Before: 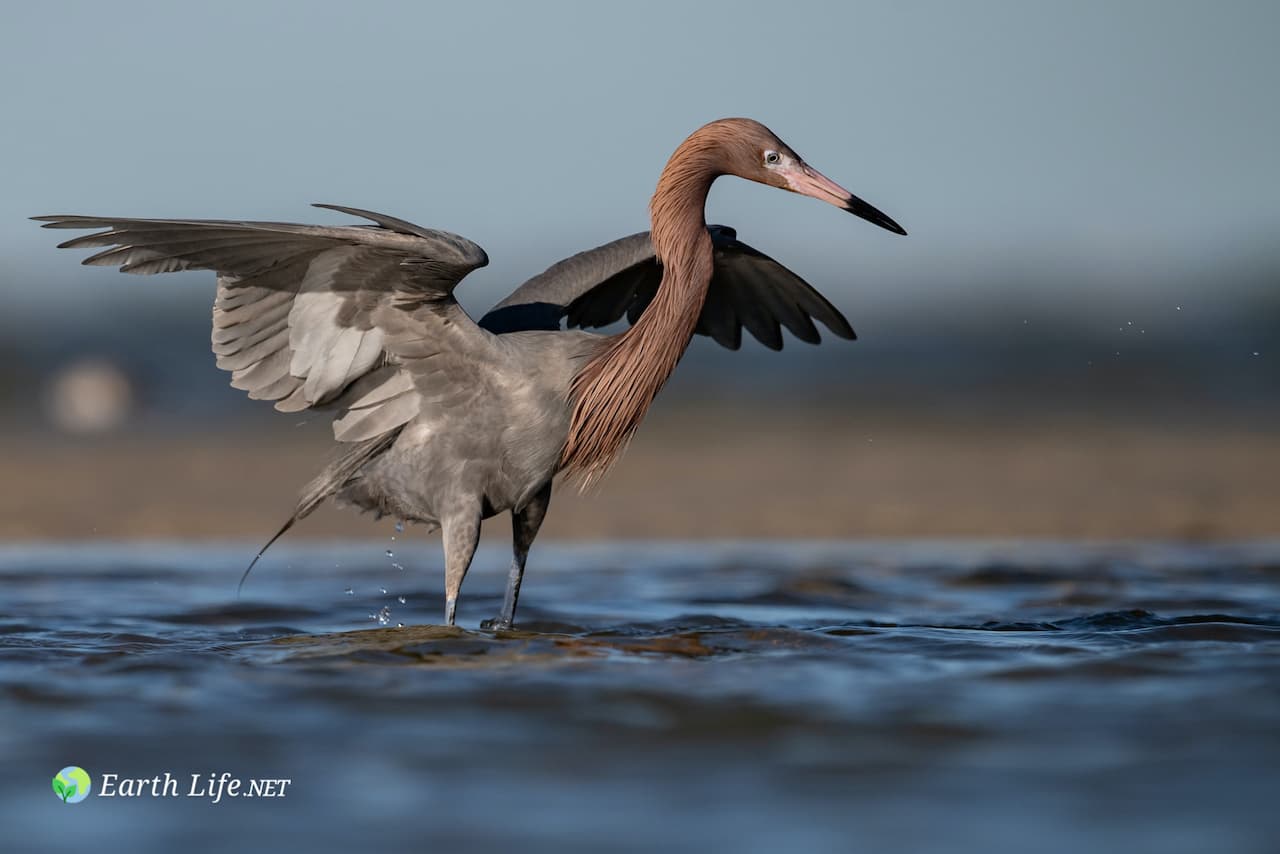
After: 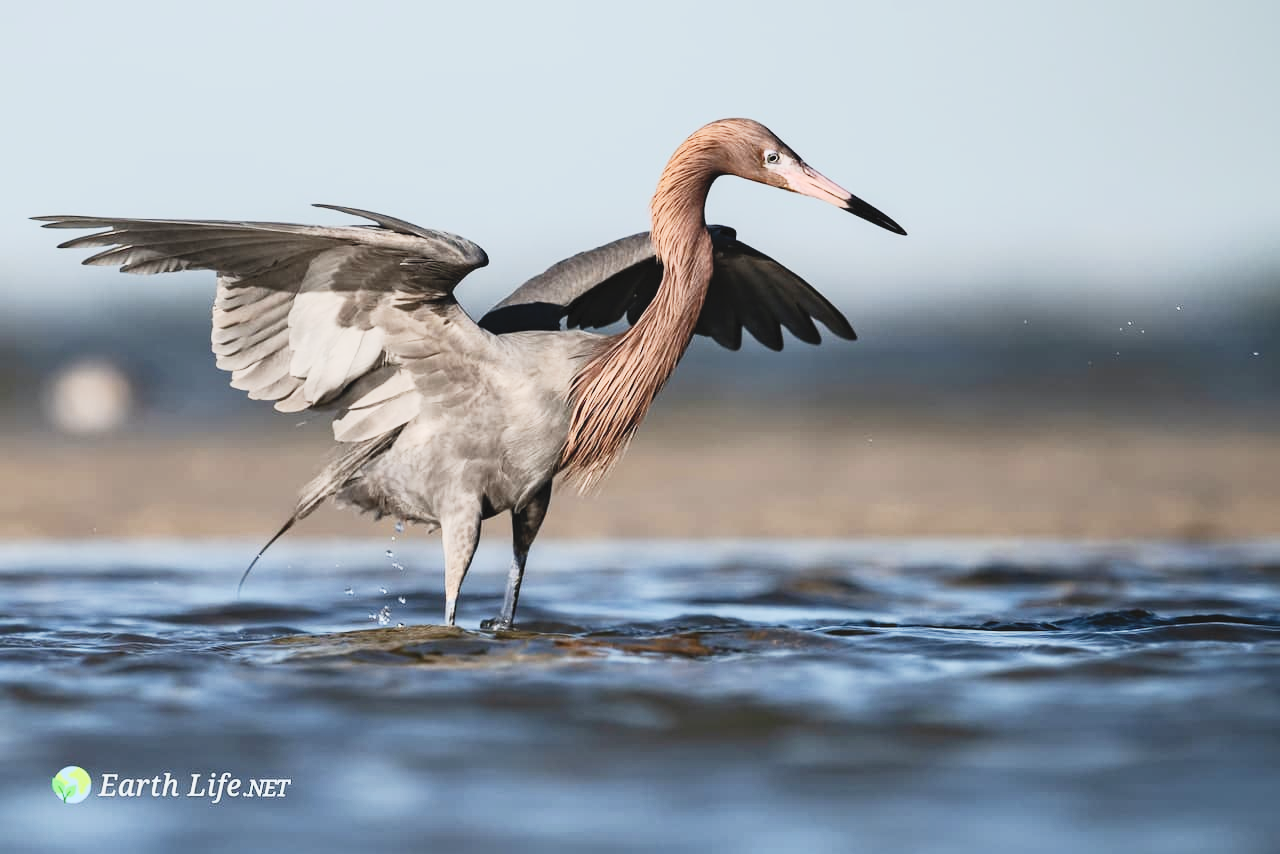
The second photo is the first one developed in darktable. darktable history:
contrast brightness saturation: contrast 0.383, brightness 0.523
tone curve: curves: ch0 [(0, 0.047) (0.15, 0.127) (0.46, 0.466) (0.751, 0.788) (1, 0.961)]; ch1 [(0, 0) (0.43, 0.408) (0.476, 0.469) (0.505, 0.501) (0.553, 0.557) (0.592, 0.58) (0.631, 0.625) (1, 1)]; ch2 [(0, 0) (0.505, 0.495) (0.55, 0.557) (0.583, 0.573) (1, 1)], preserve colors none
